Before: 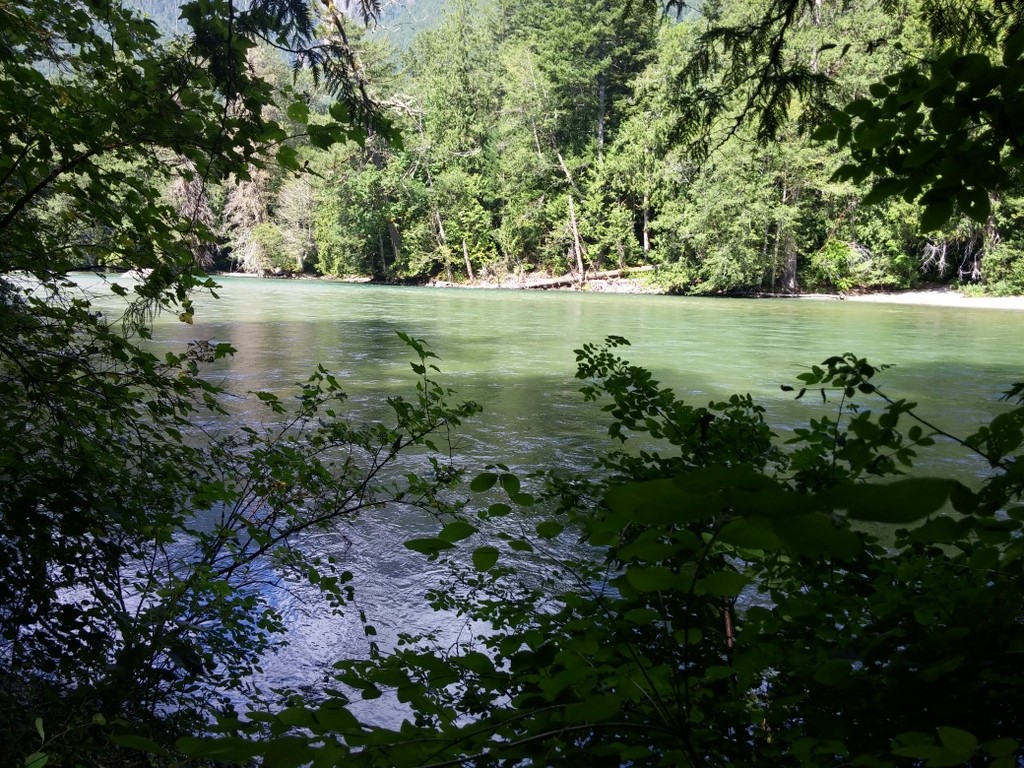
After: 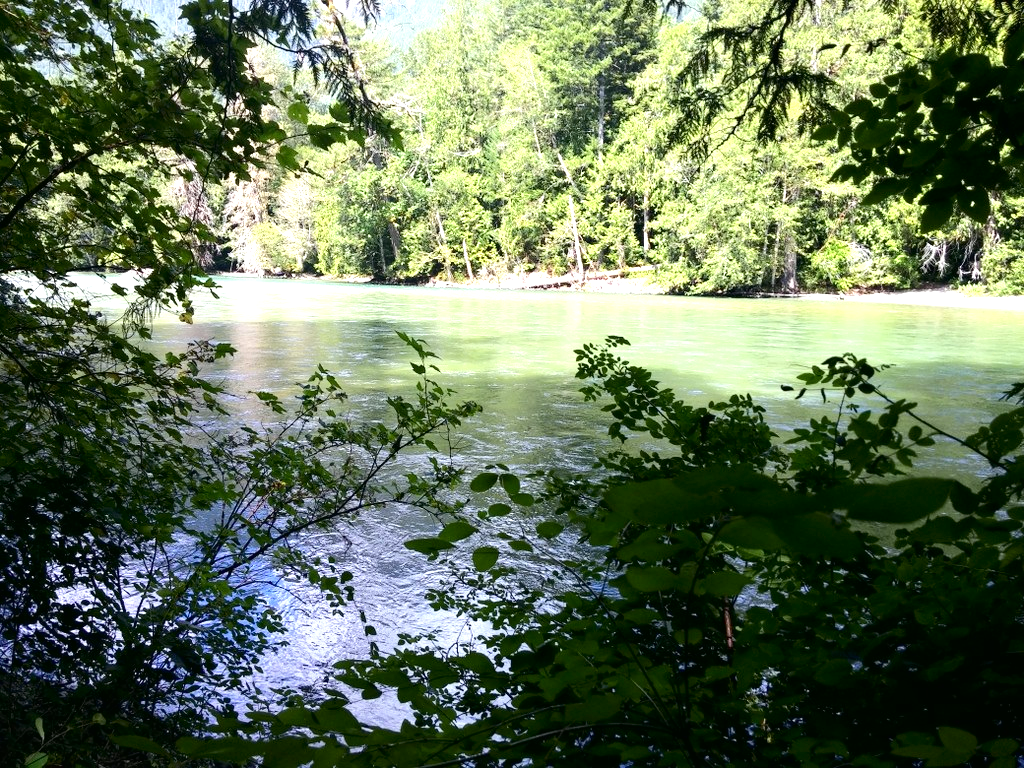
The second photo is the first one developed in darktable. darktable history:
tone curve: curves: ch0 [(0, 0.01) (0.037, 0.032) (0.131, 0.108) (0.275, 0.256) (0.483, 0.512) (0.61, 0.665) (0.696, 0.742) (0.792, 0.819) (0.911, 0.925) (0.997, 0.995)]; ch1 [(0, 0) (0.301, 0.3) (0.423, 0.421) (0.492, 0.488) (0.507, 0.503) (0.53, 0.532) (0.573, 0.586) (0.683, 0.702) (0.746, 0.77) (1, 1)]; ch2 [(0, 0) (0.246, 0.233) (0.36, 0.352) (0.415, 0.415) (0.485, 0.487) (0.502, 0.504) (0.525, 0.518) (0.539, 0.539) (0.587, 0.594) (0.636, 0.652) (0.711, 0.729) (0.845, 0.855) (0.998, 0.977)], color space Lab, independent channels, preserve colors none
shadows and highlights: radius 92.97, shadows -15.99, white point adjustment 0.201, highlights 32.05, compress 48.59%, highlights color adjustment 73.59%, soften with gaussian
exposure: black level correction 0.001, exposure 1 EV, compensate highlight preservation false
